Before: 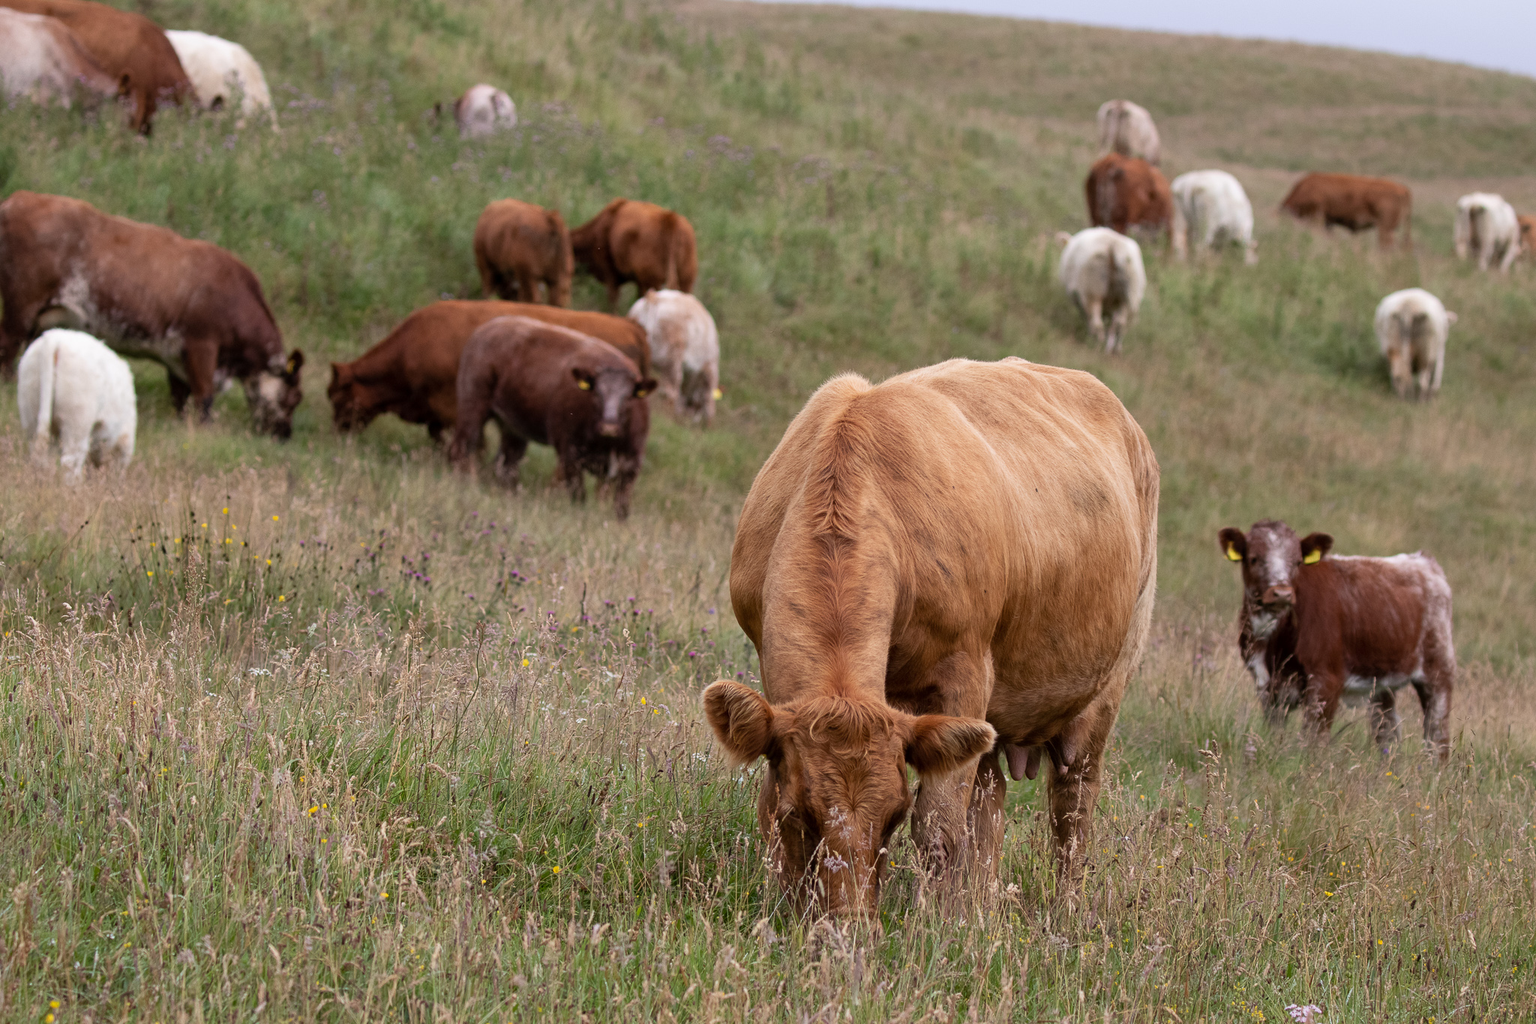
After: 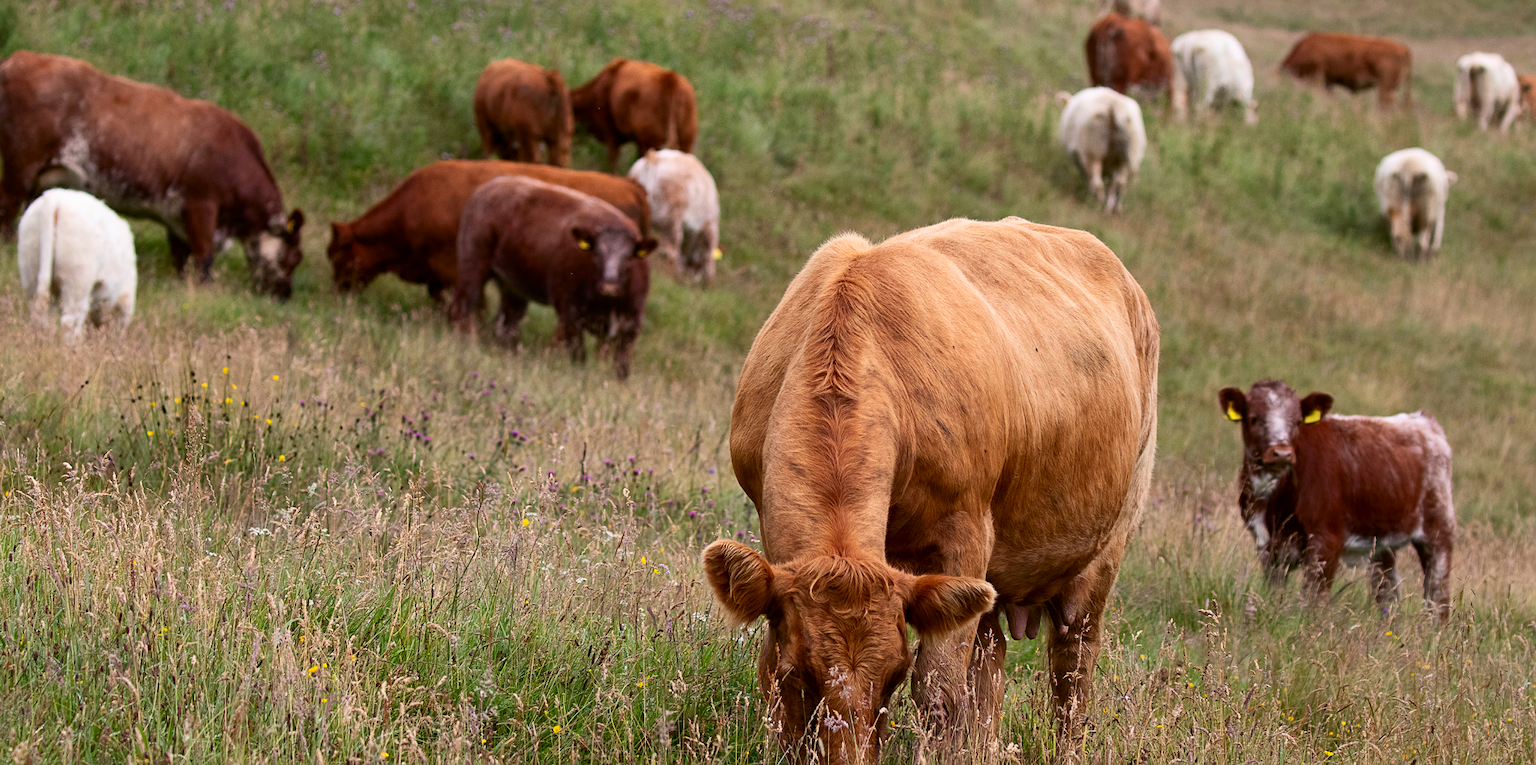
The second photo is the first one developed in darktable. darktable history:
sharpen: amount 0.2
contrast brightness saturation: contrast 0.172, saturation 0.3
crop: top 13.766%, bottom 11.429%
